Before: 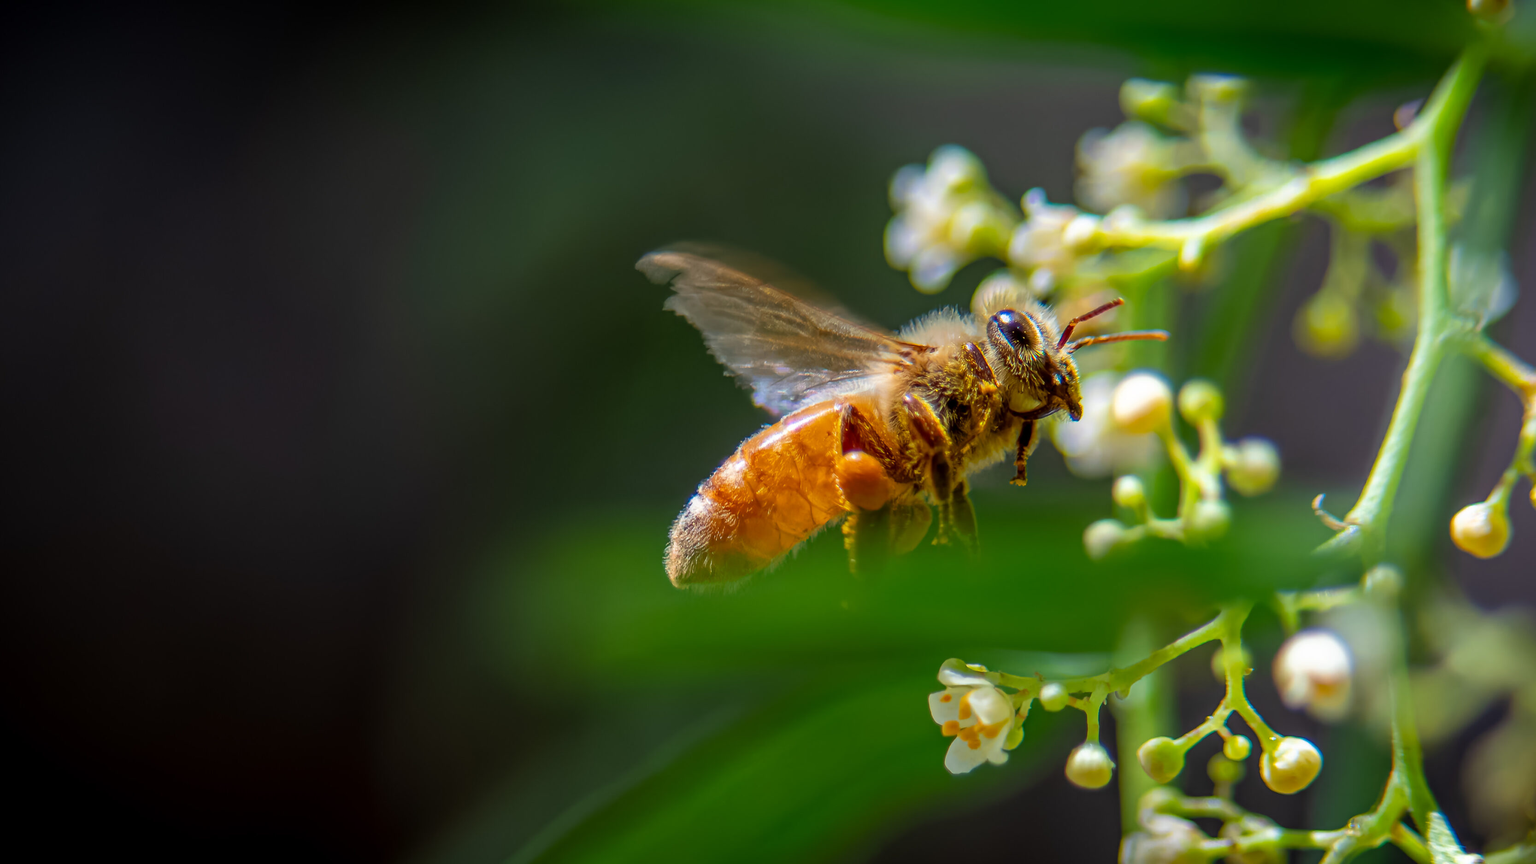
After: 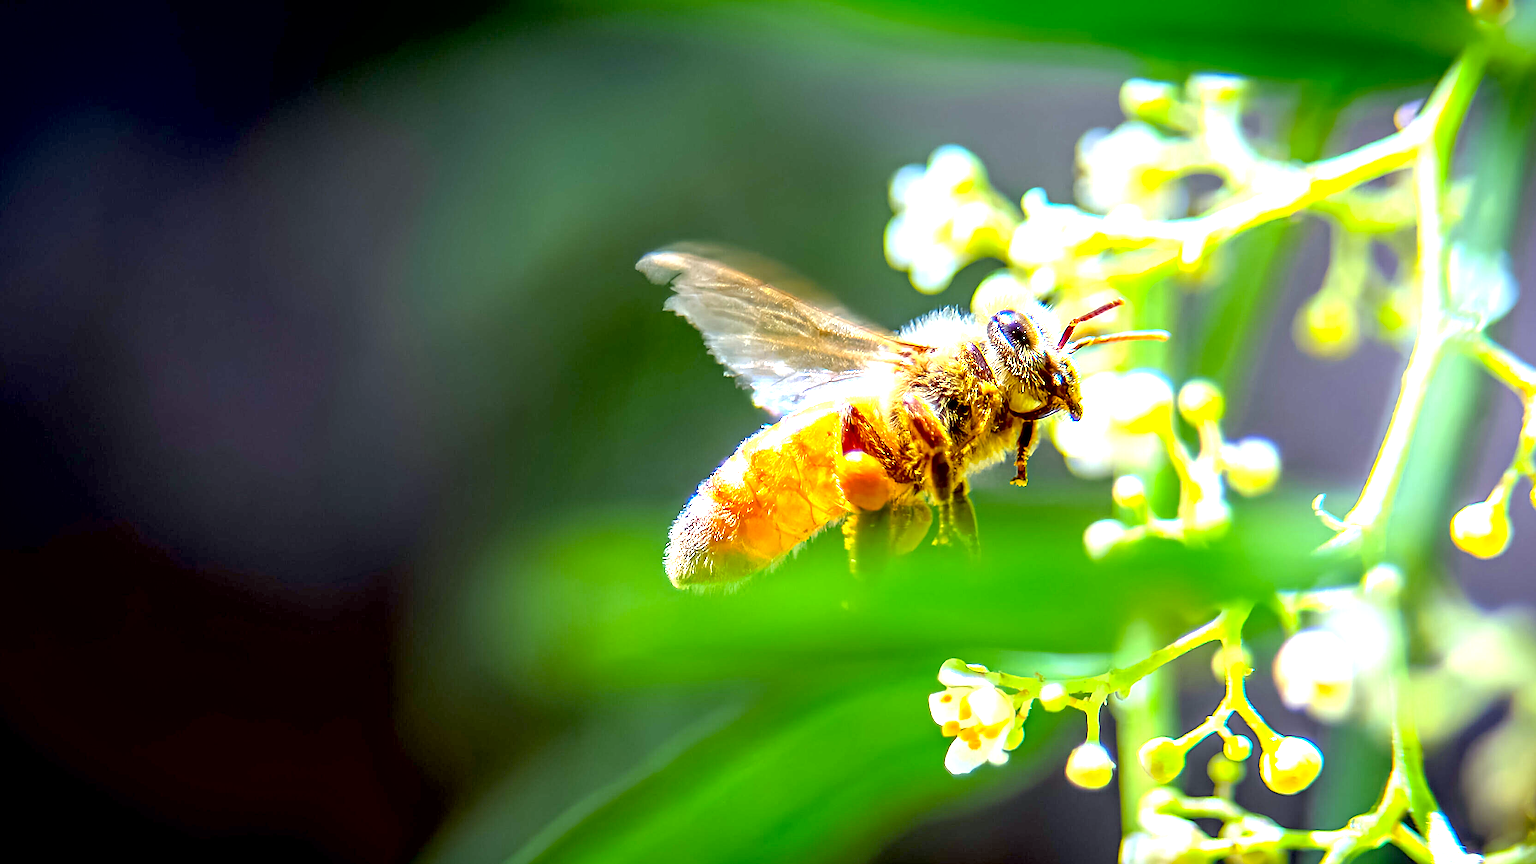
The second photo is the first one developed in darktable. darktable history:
exposure: black level correction 0.005, exposure 2.084 EV, compensate highlight preservation false
white balance: red 0.931, blue 1.11
sharpen: amount 1
